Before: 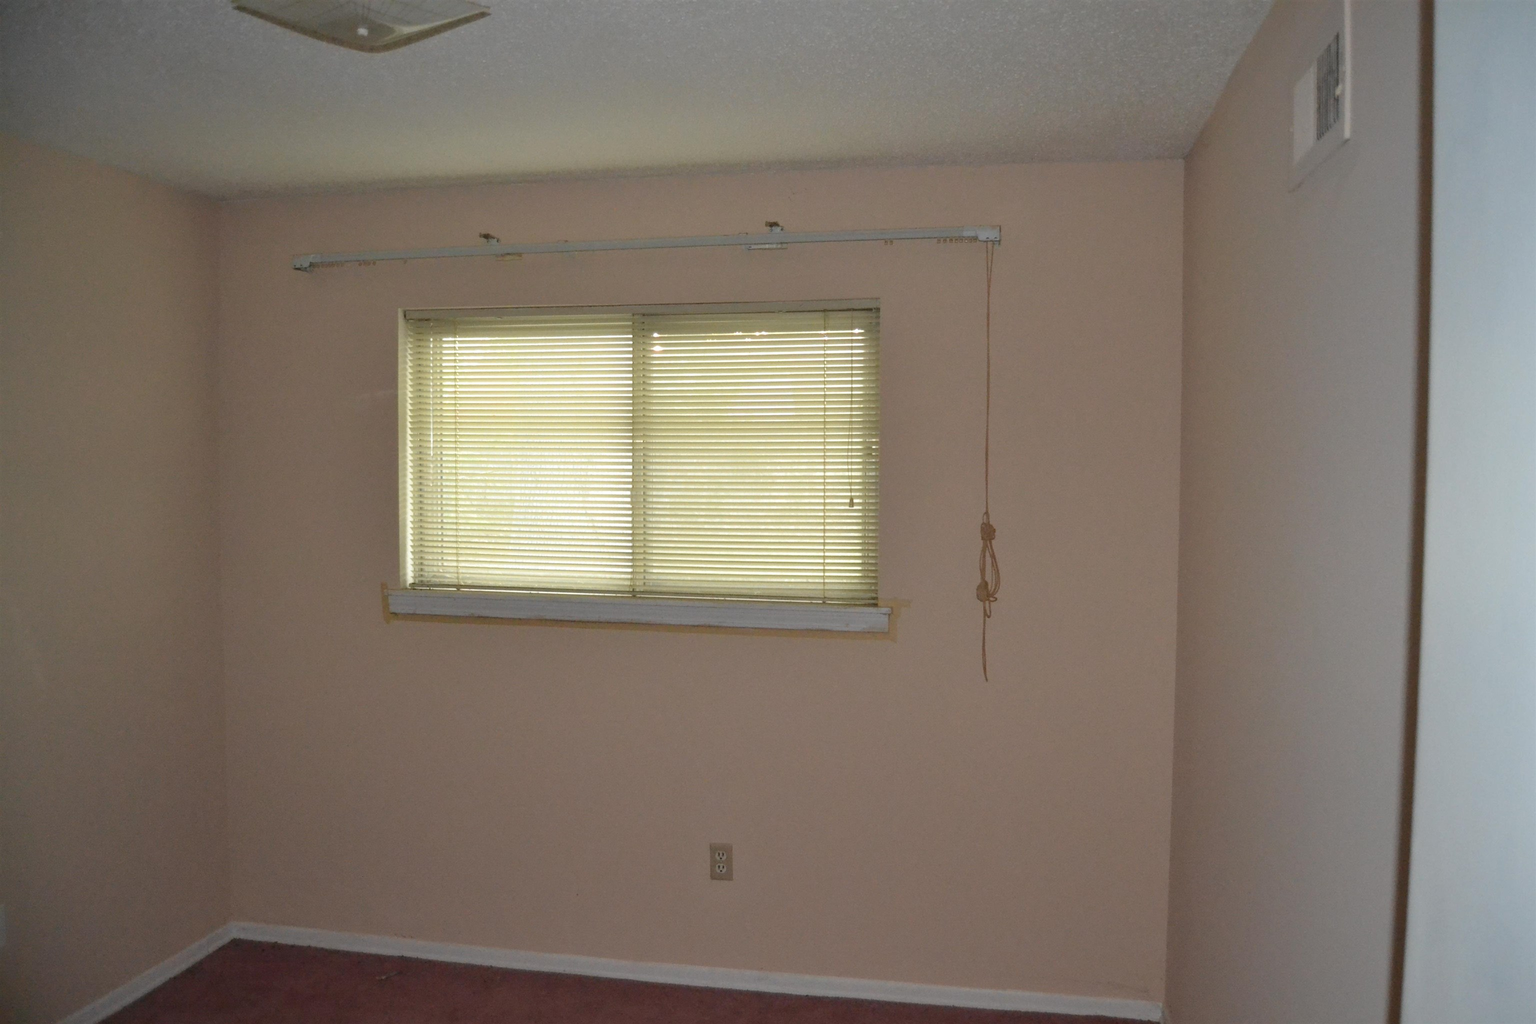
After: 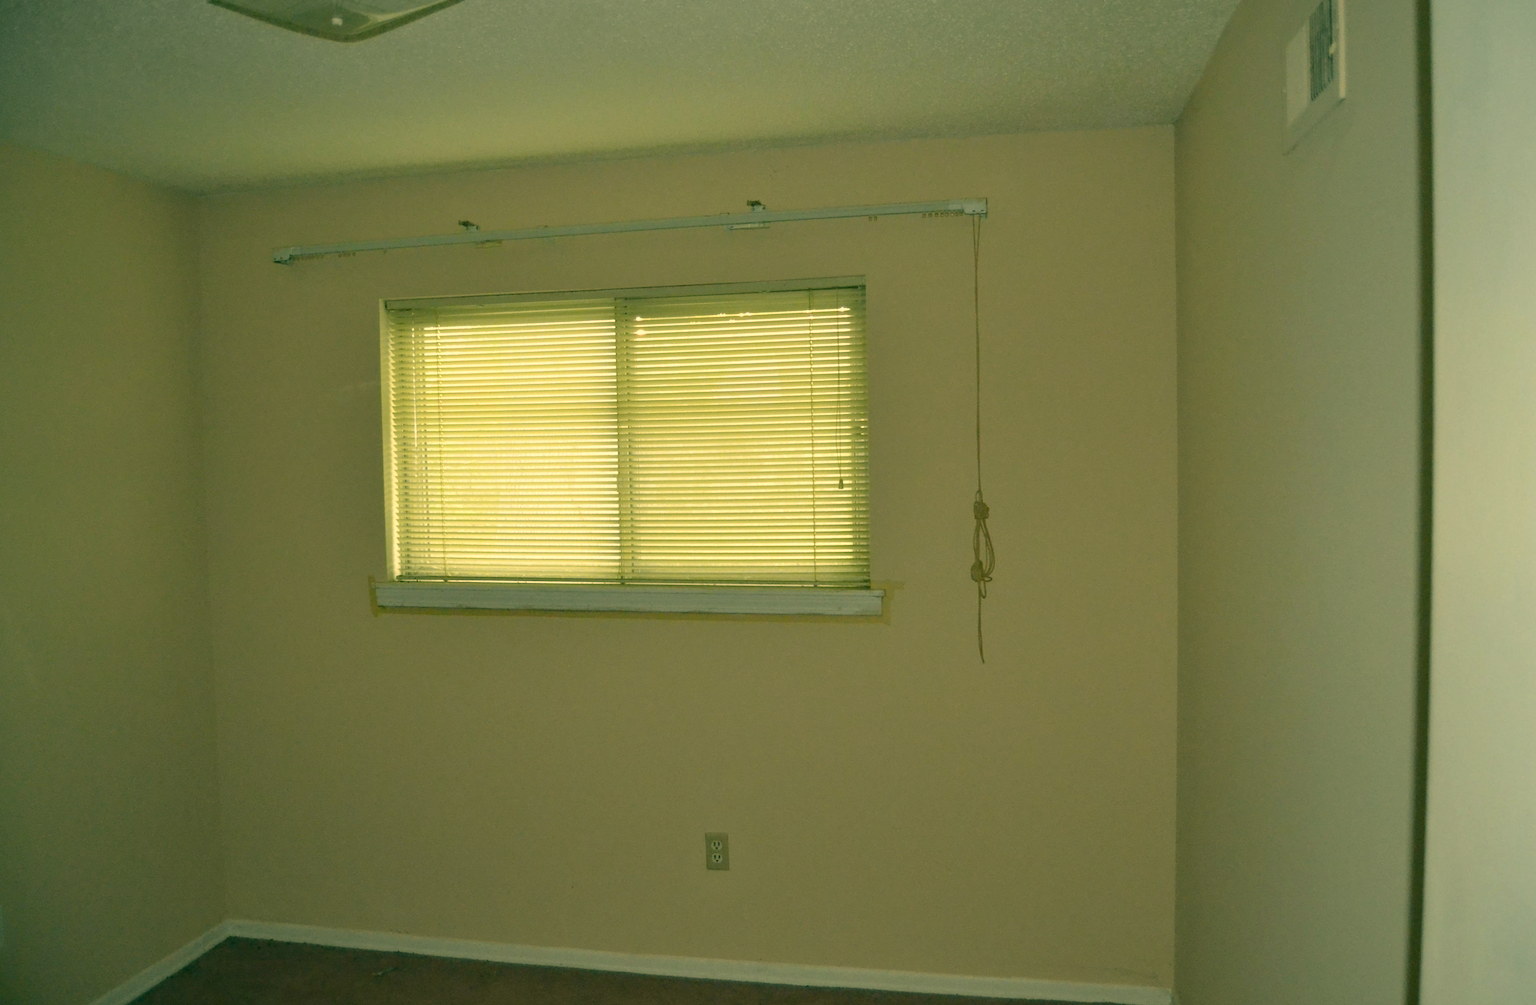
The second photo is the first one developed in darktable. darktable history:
rotate and perspective: rotation -1.32°, lens shift (horizontal) -0.031, crop left 0.015, crop right 0.985, crop top 0.047, crop bottom 0.982
color correction: highlights a* 5.62, highlights b* 33.57, shadows a* -25.86, shadows b* 4.02
